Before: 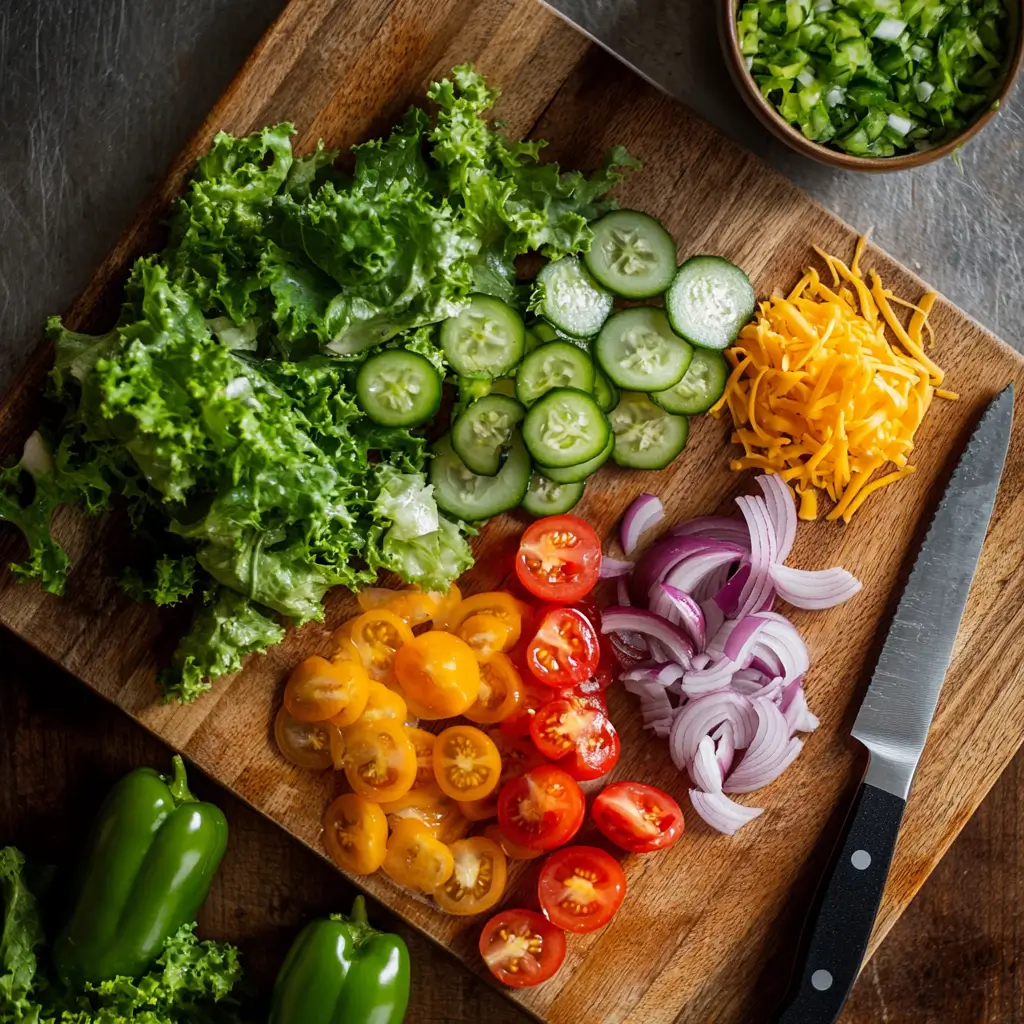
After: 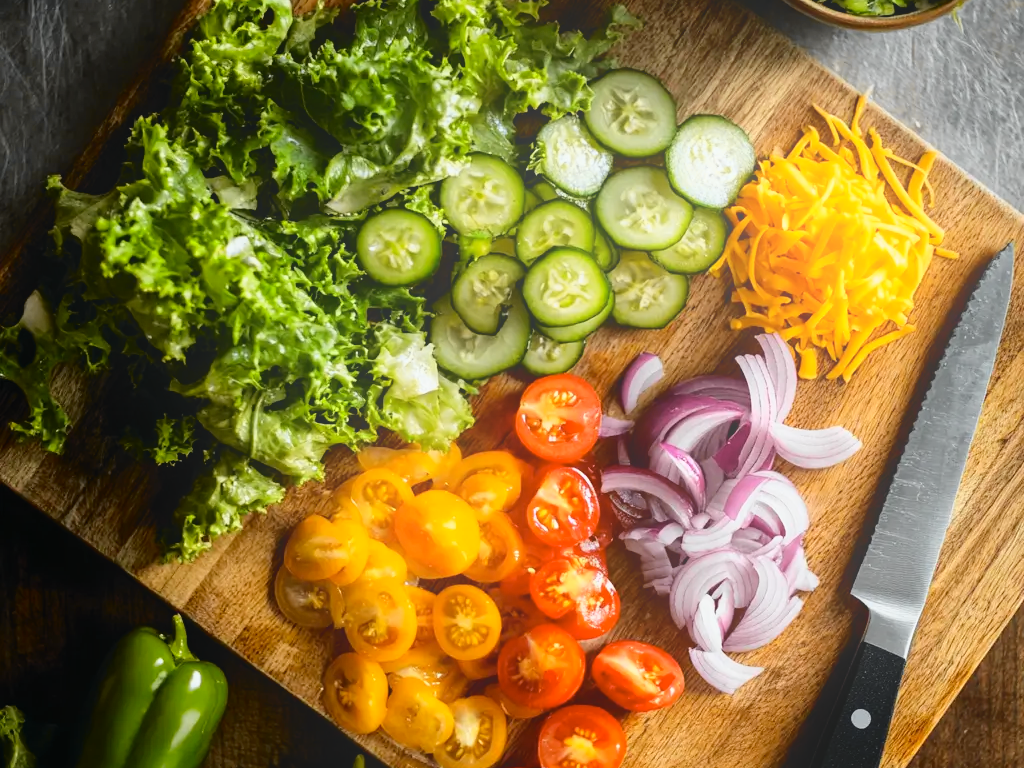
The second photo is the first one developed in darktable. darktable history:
crop: top 13.819%, bottom 11.169%
bloom: on, module defaults
tone curve: curves: ch0 [(0, 0.013) (0.129, 0.1) (0.327, 0.382) (0.489, 0.573) (0.66, 0.748) (0.858, 0.926) (1, 0.977)]; ch1 [(0, 0) (0.353, 0.344) (0.45, 0.46) (0.498, 0.495) (0.521, 0.506) (0.563, 0.559) (0.592, 0.585) (0.657, 0.655) (1, 1)]; ch2 [(0, 0) (0.333, 0.346) (0.375, 0.375) (0.427, 0.44) (0.5, 0.501) (0.505, 0.499) (0.528, 0.533) (0.579, 0.61) (0.612, 0.644) (0.66, 0.715) (1, 1)], color space Lab, independent channels, preserve colors none
